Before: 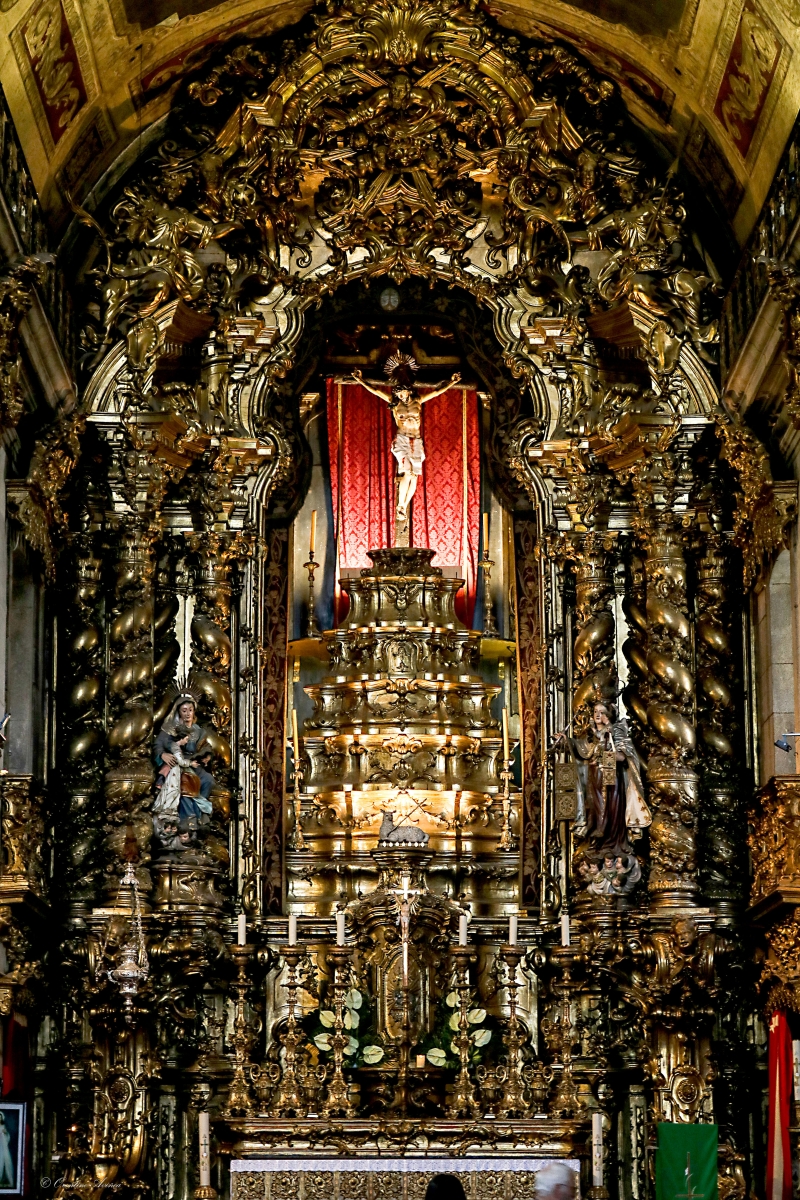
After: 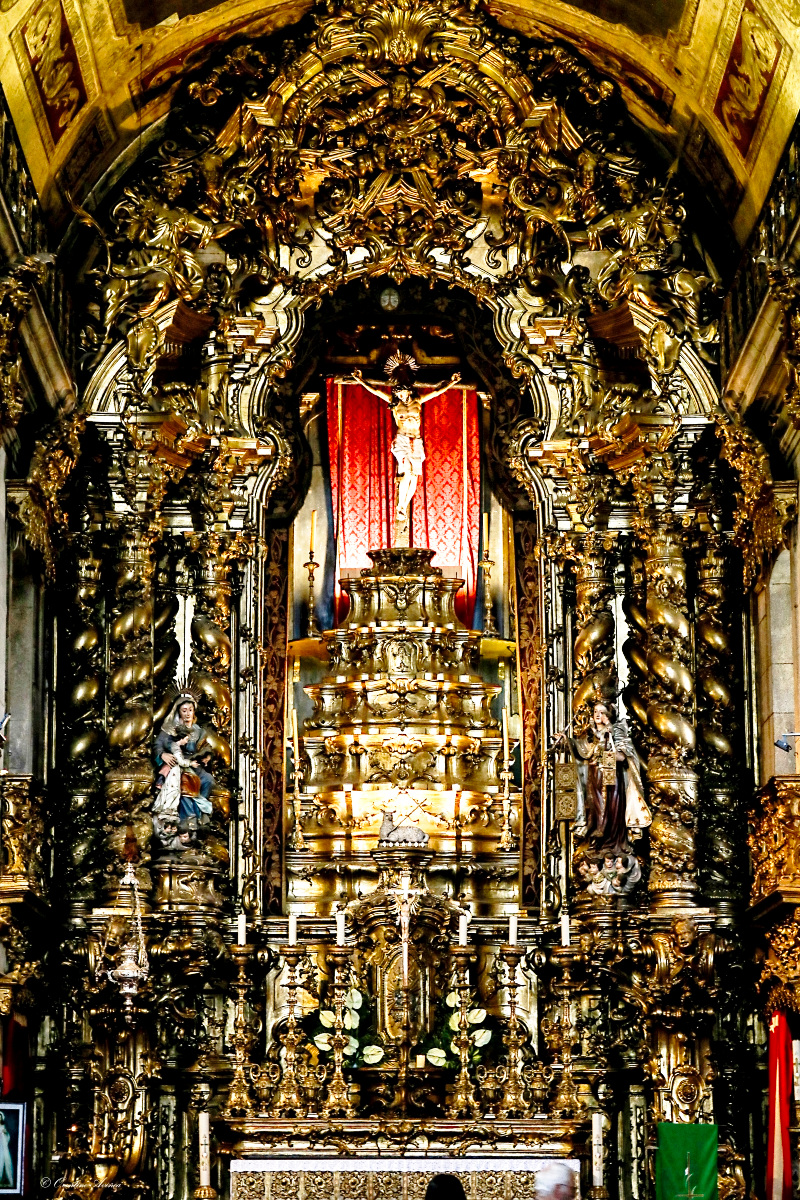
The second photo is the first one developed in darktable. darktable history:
base curve: curves: ch0 [(0, 0) (0.028, 0.03) (0.121, 0.232) (0.46, 0.748) (0.859, 0.968) (1, 1)], preserve colors none
exposure: exposure 0.236 EV, compensate highlight preservation false
local contrast: highlights 100%, shadows 100%, detail 120%, midtone range 0.2
